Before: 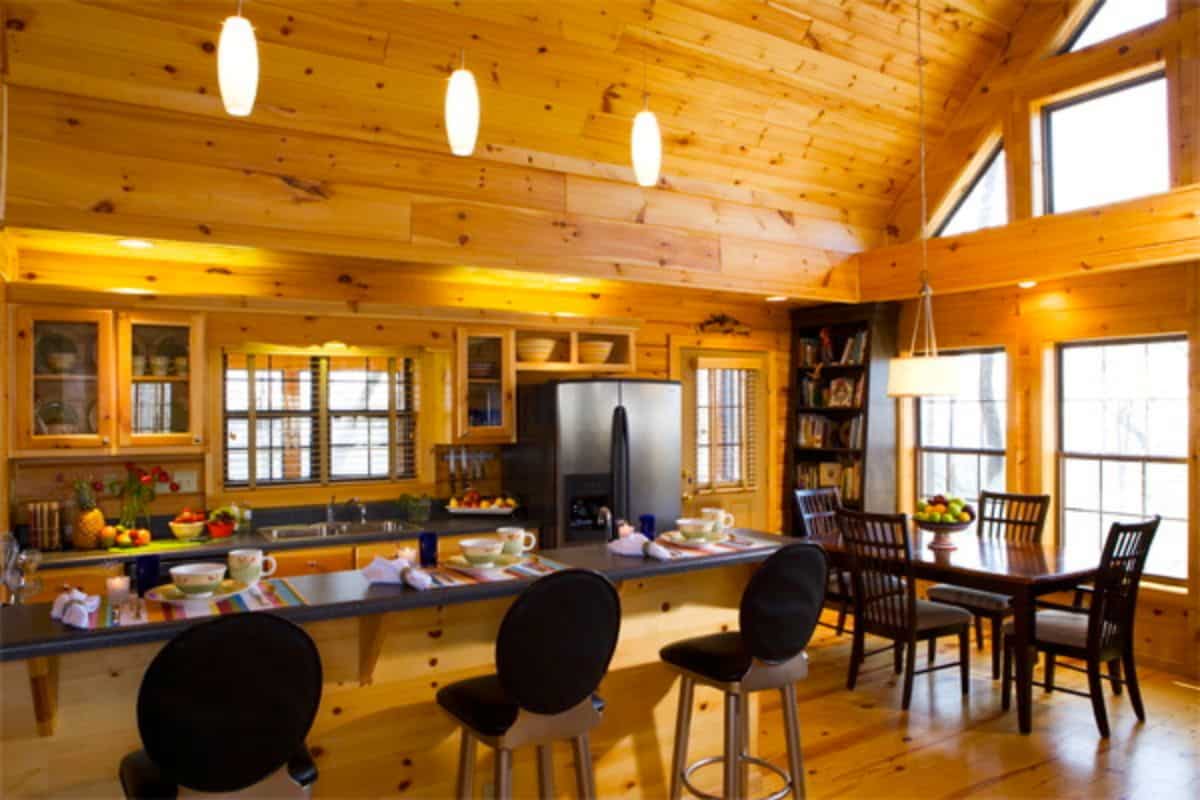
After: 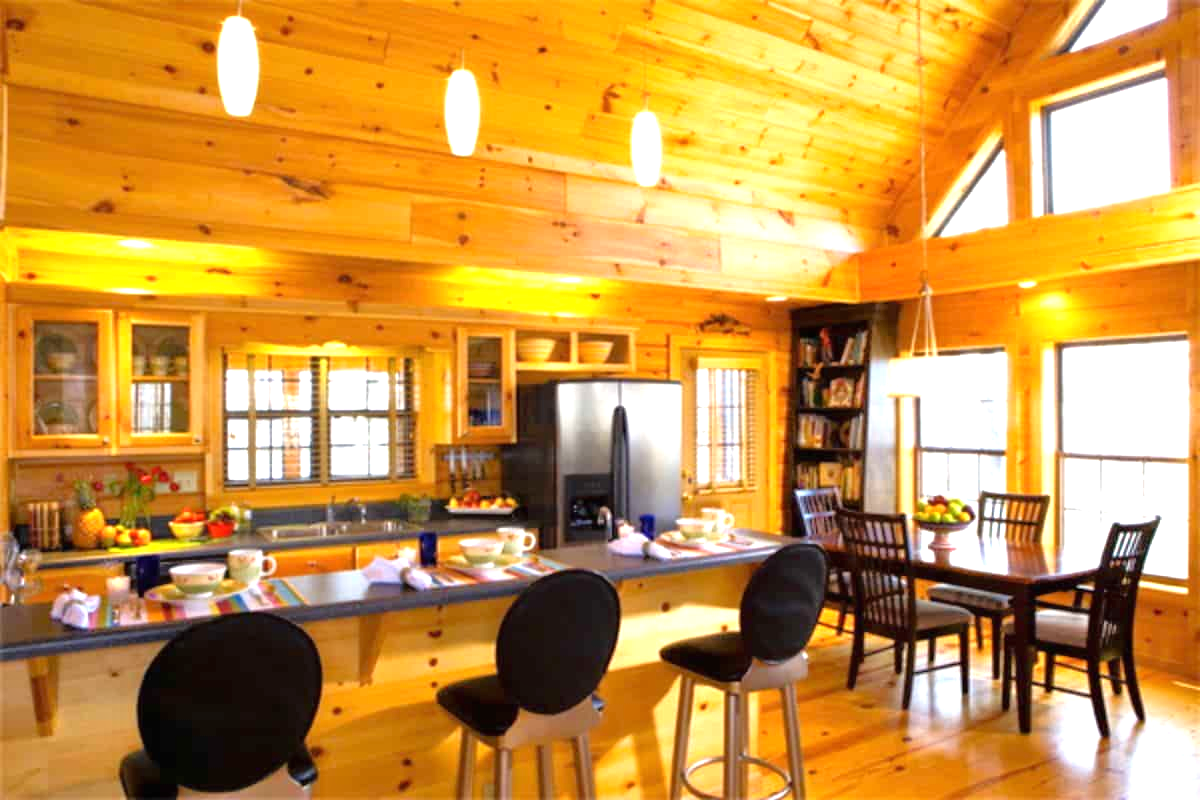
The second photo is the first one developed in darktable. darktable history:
exposure: black level correction 0, exposure 0.947 EV, compensate exposure bias true, compensate highlight preservation false
tone equalizer: -8 EV 0.022 EV, -7 EV -0.005 EV, -6 EV 0.024 EV, -5 EV 0.035 EV, -4 EV 0.311 EV, -3 EV 0.64 EV, -2 EV 0.558 EV, -1 EV 0.198 EV, +0 EV 0.049 EV
